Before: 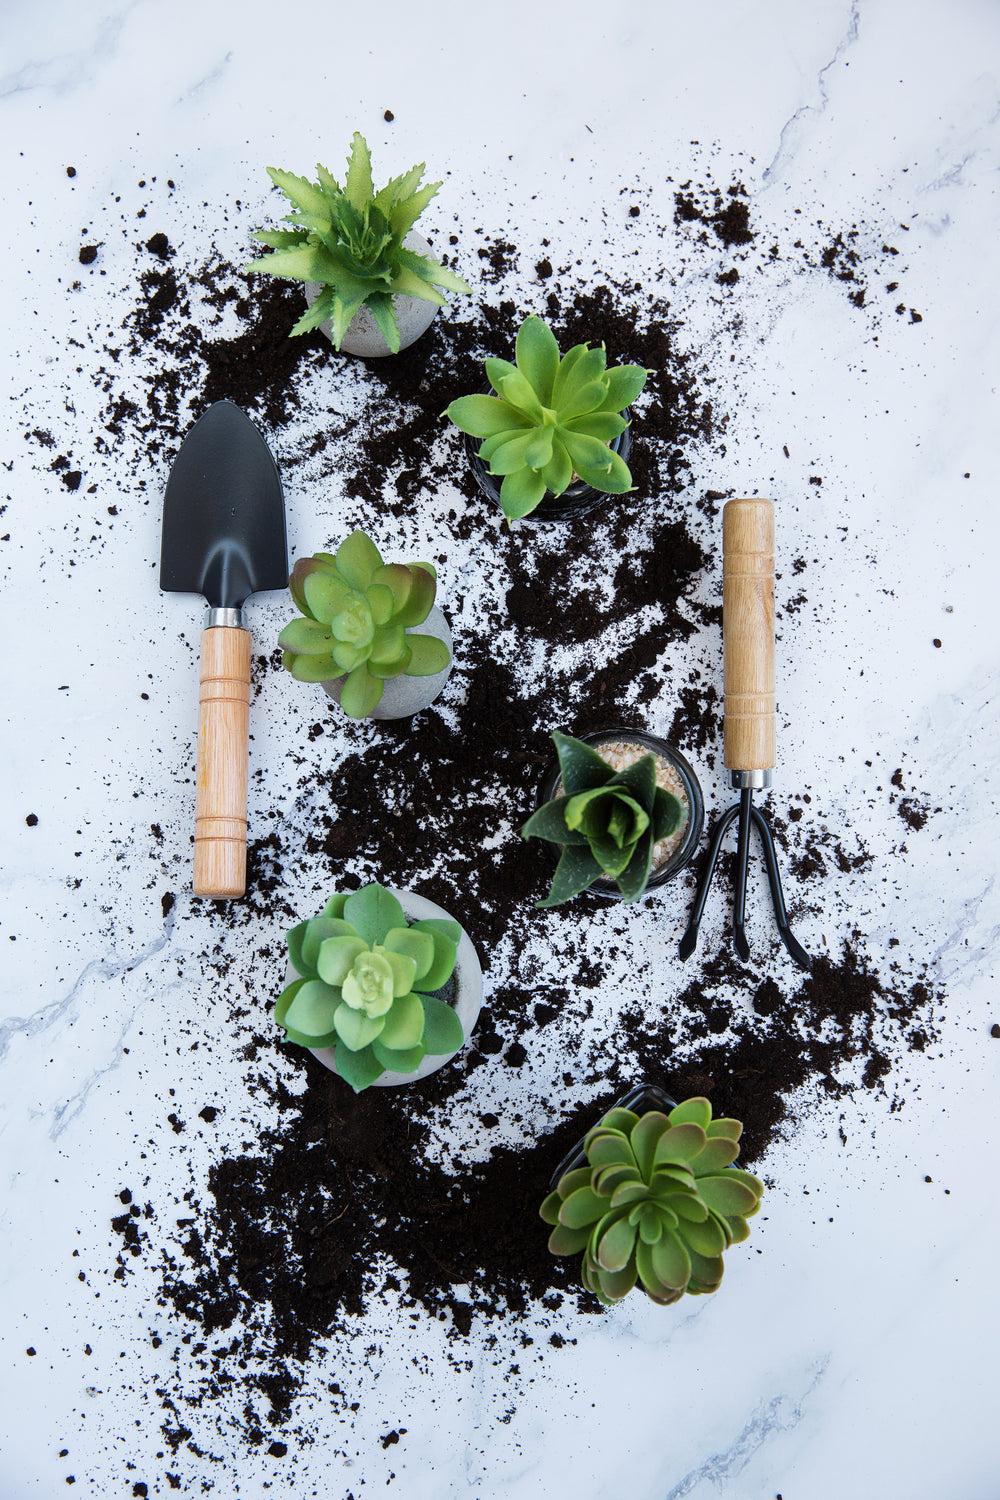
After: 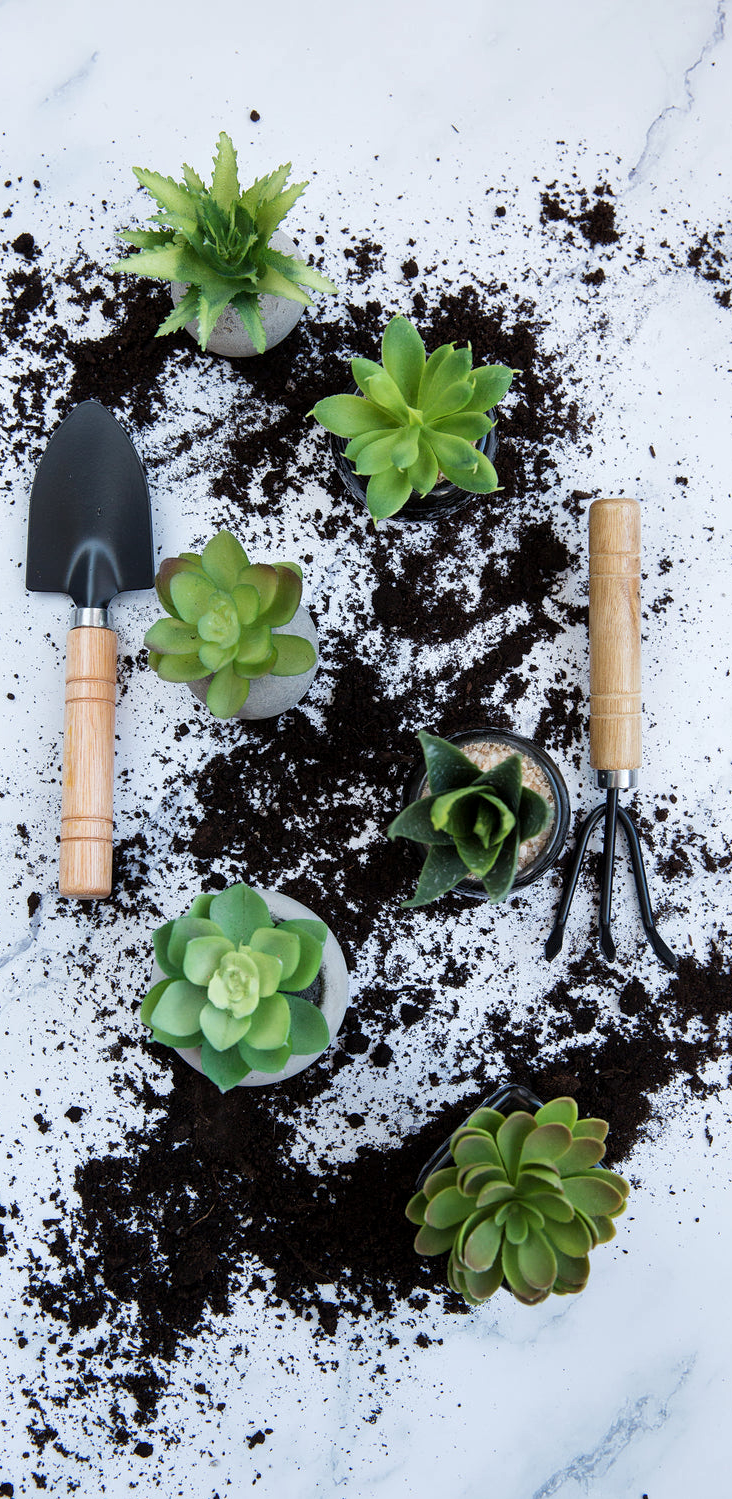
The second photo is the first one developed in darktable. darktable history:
crop: left 13.443%, right 13.31%
local contrast: highlights 100%, shadows 100%, detail 120%, midtone range 0.2
exposure: compensate highlight preservation false
